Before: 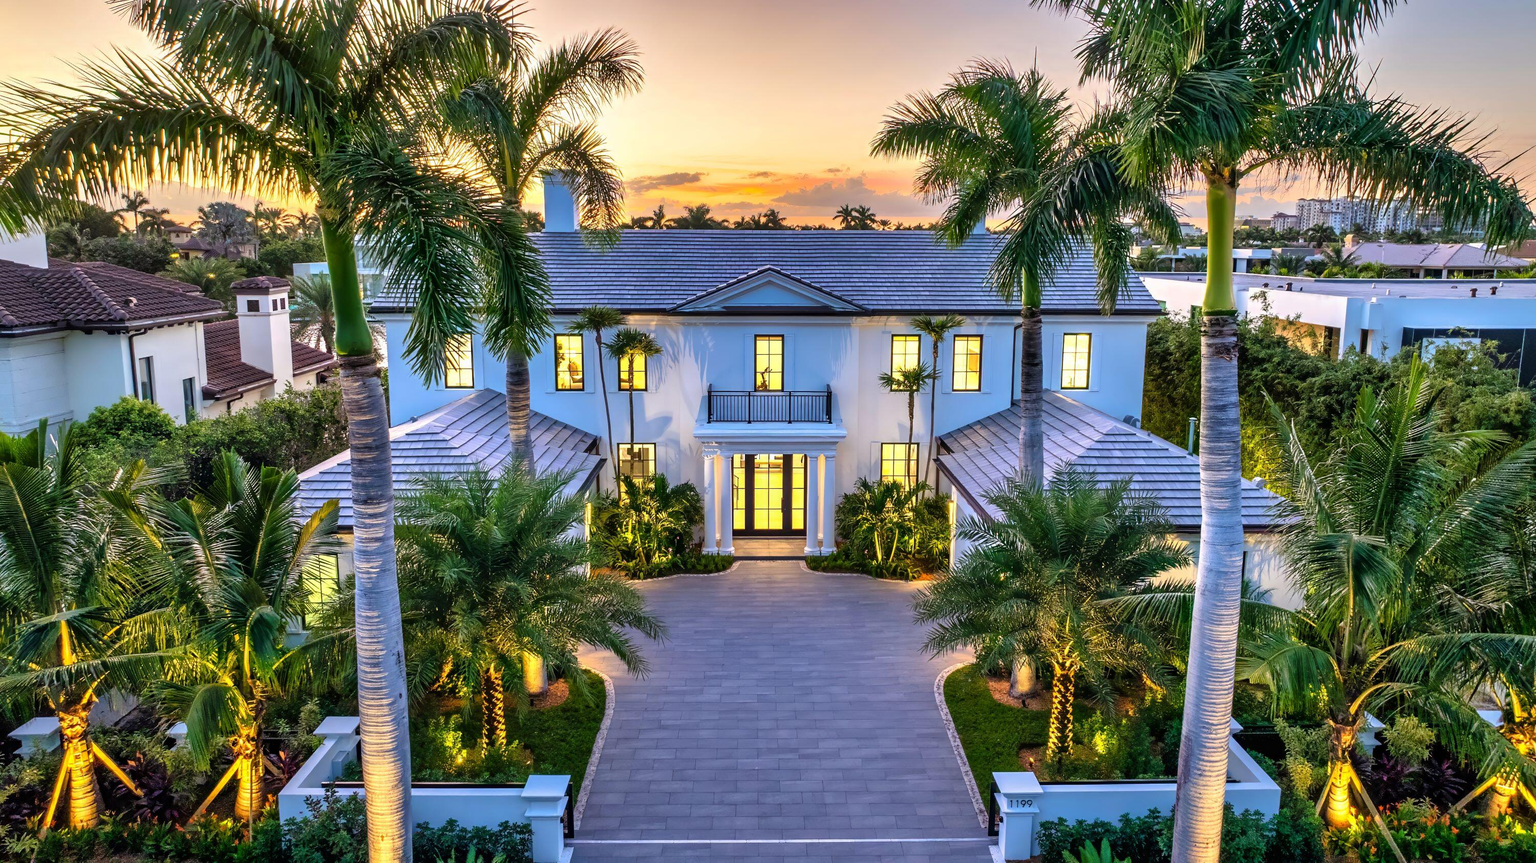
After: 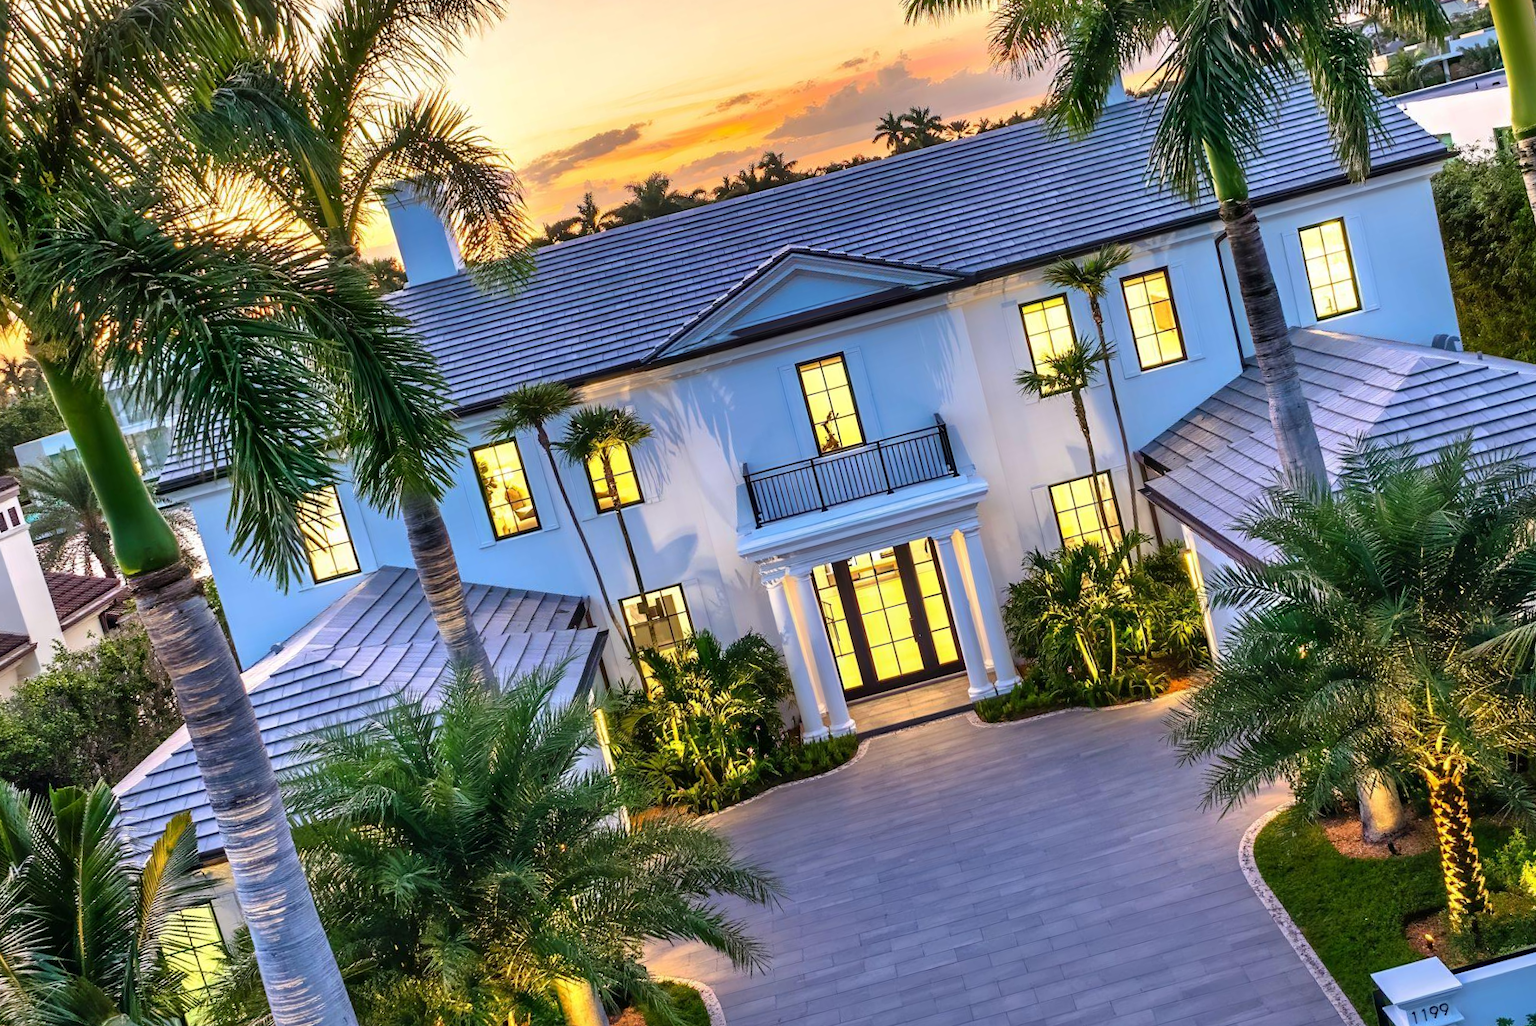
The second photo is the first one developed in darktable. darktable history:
crop and rotate: left 12.673%, right 20.66%
rotate and perspective: rotation -14.8°, crop left 0.1, crop right 0.903, crop top 0.25, crop bottom 0.748
